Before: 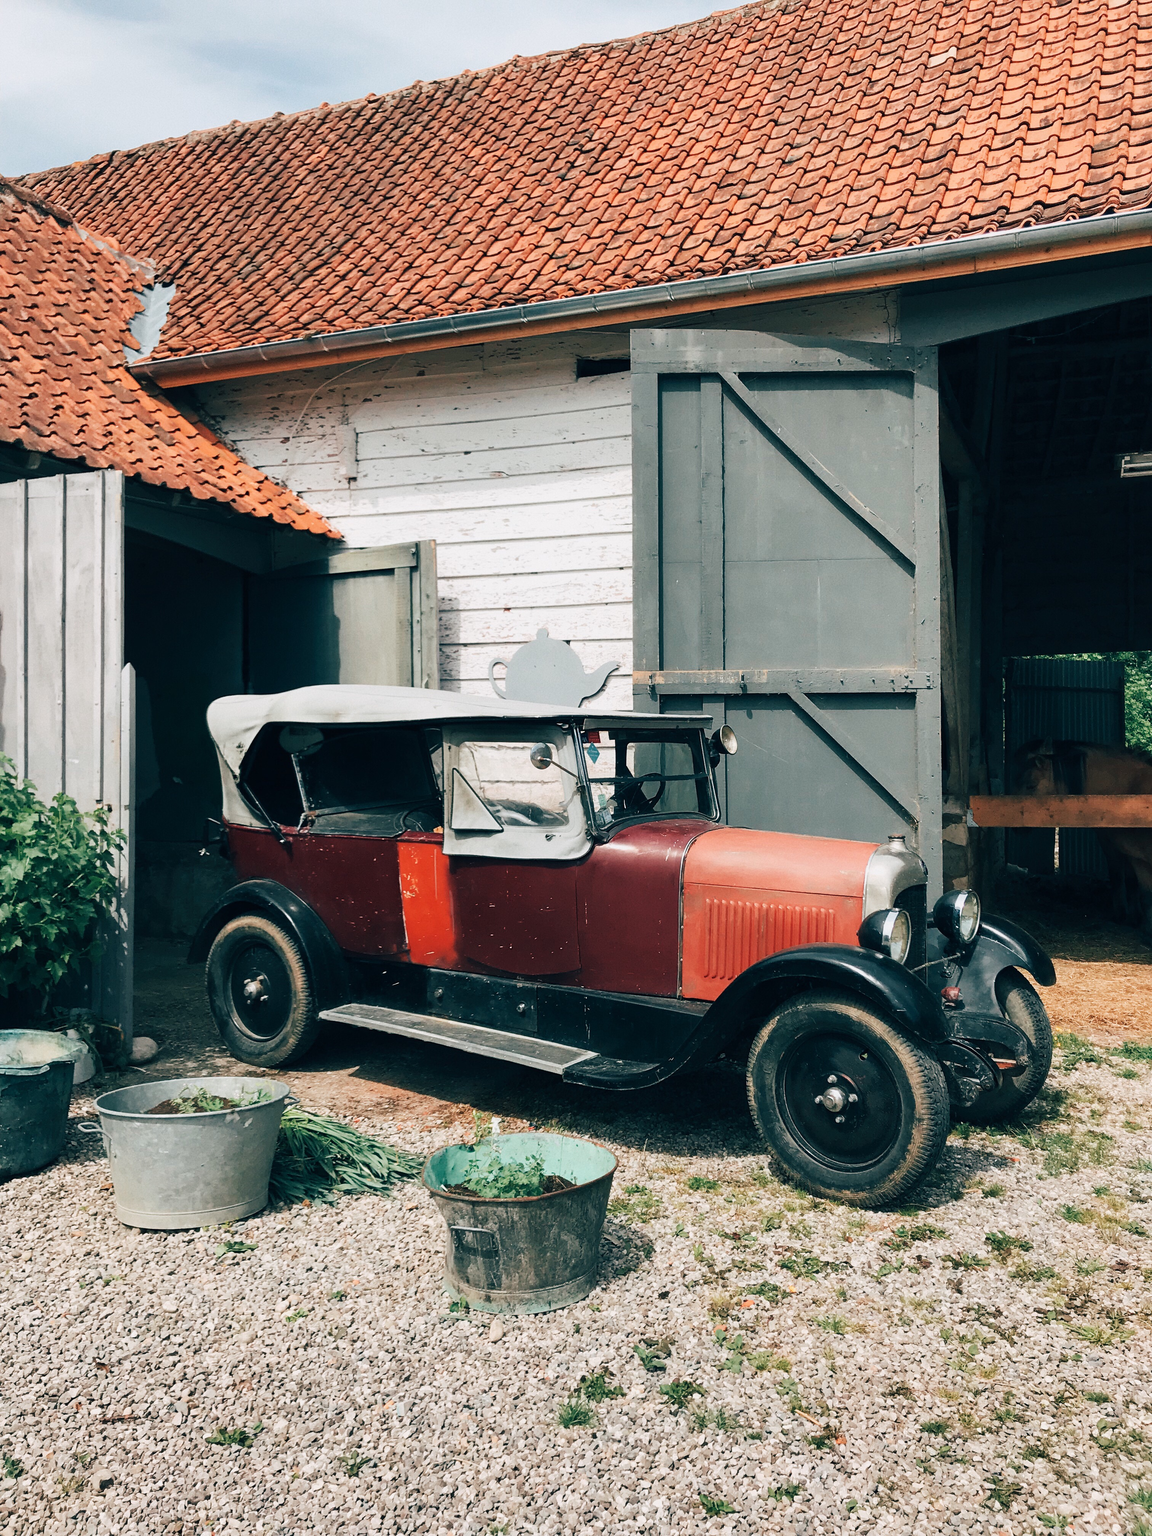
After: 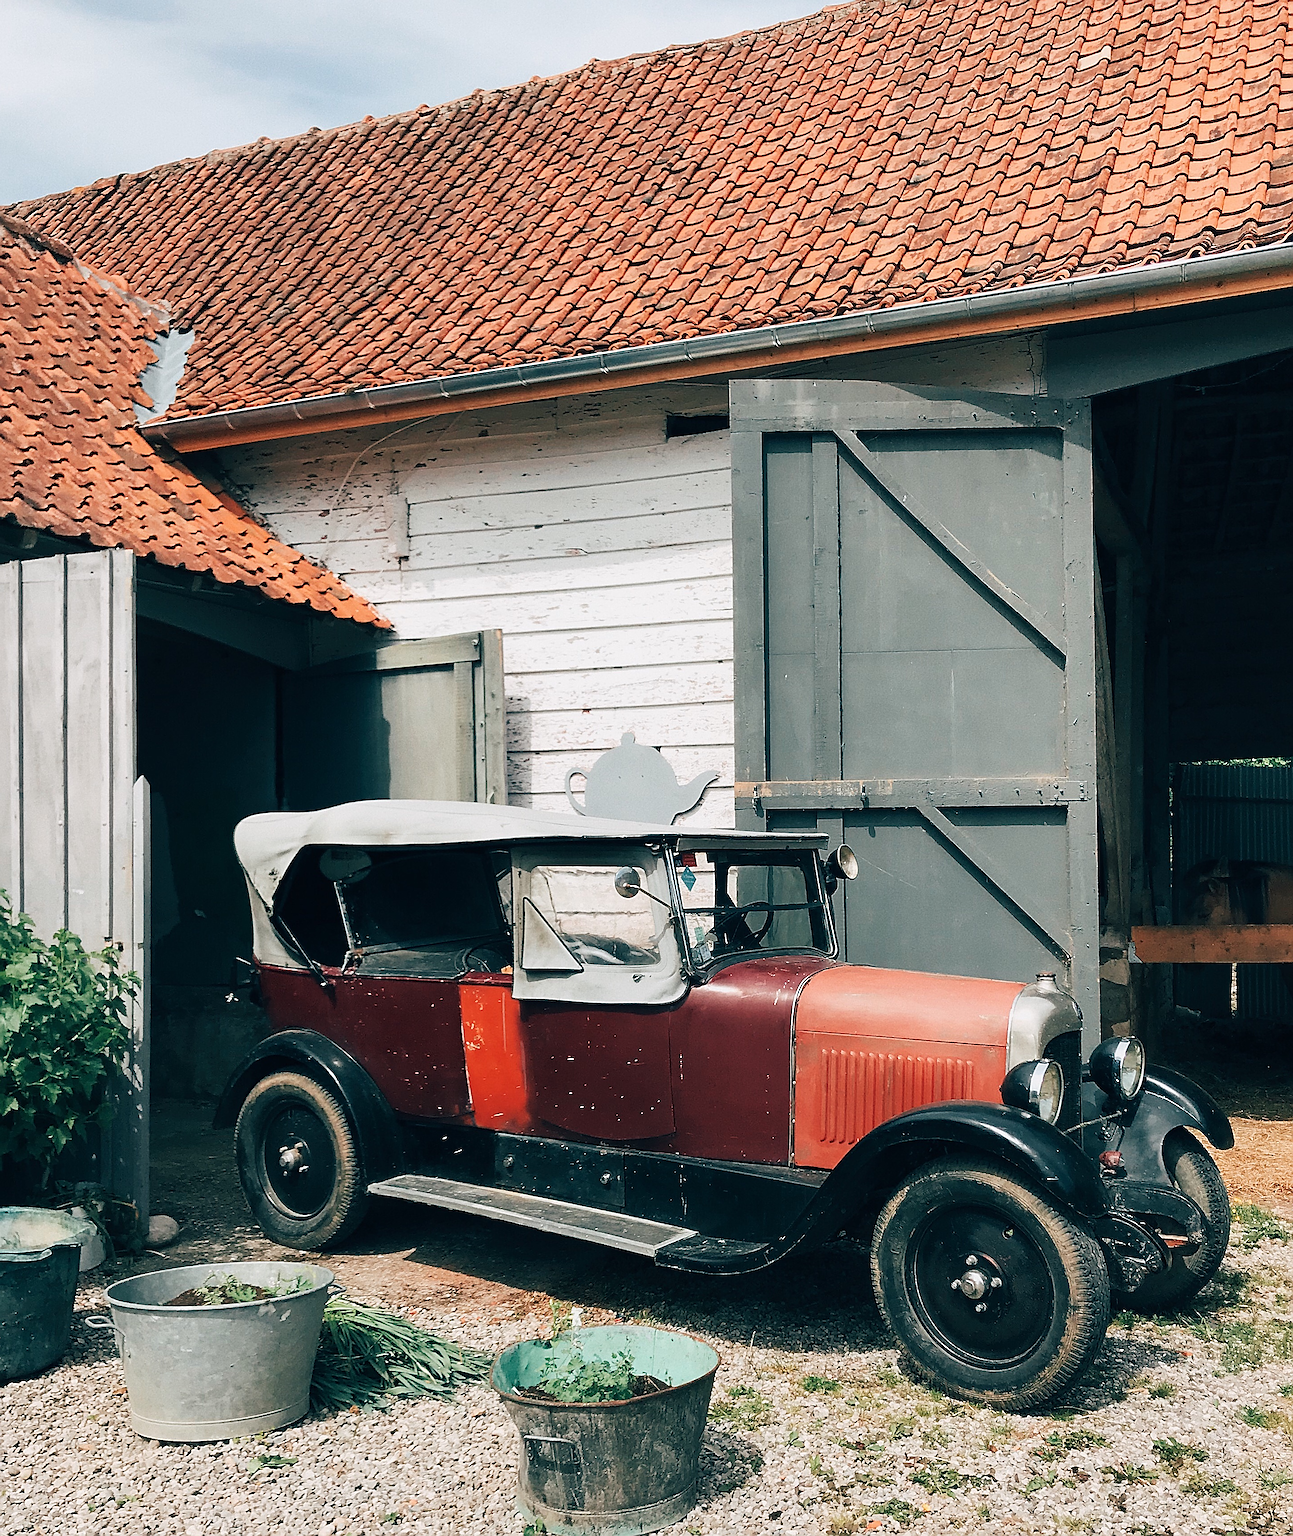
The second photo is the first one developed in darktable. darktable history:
sharpen: radius 1.685, amount 1.292
crop and rotate: angle 0.331°, left 0.298%, right 3.421%, bottom 14.267%
